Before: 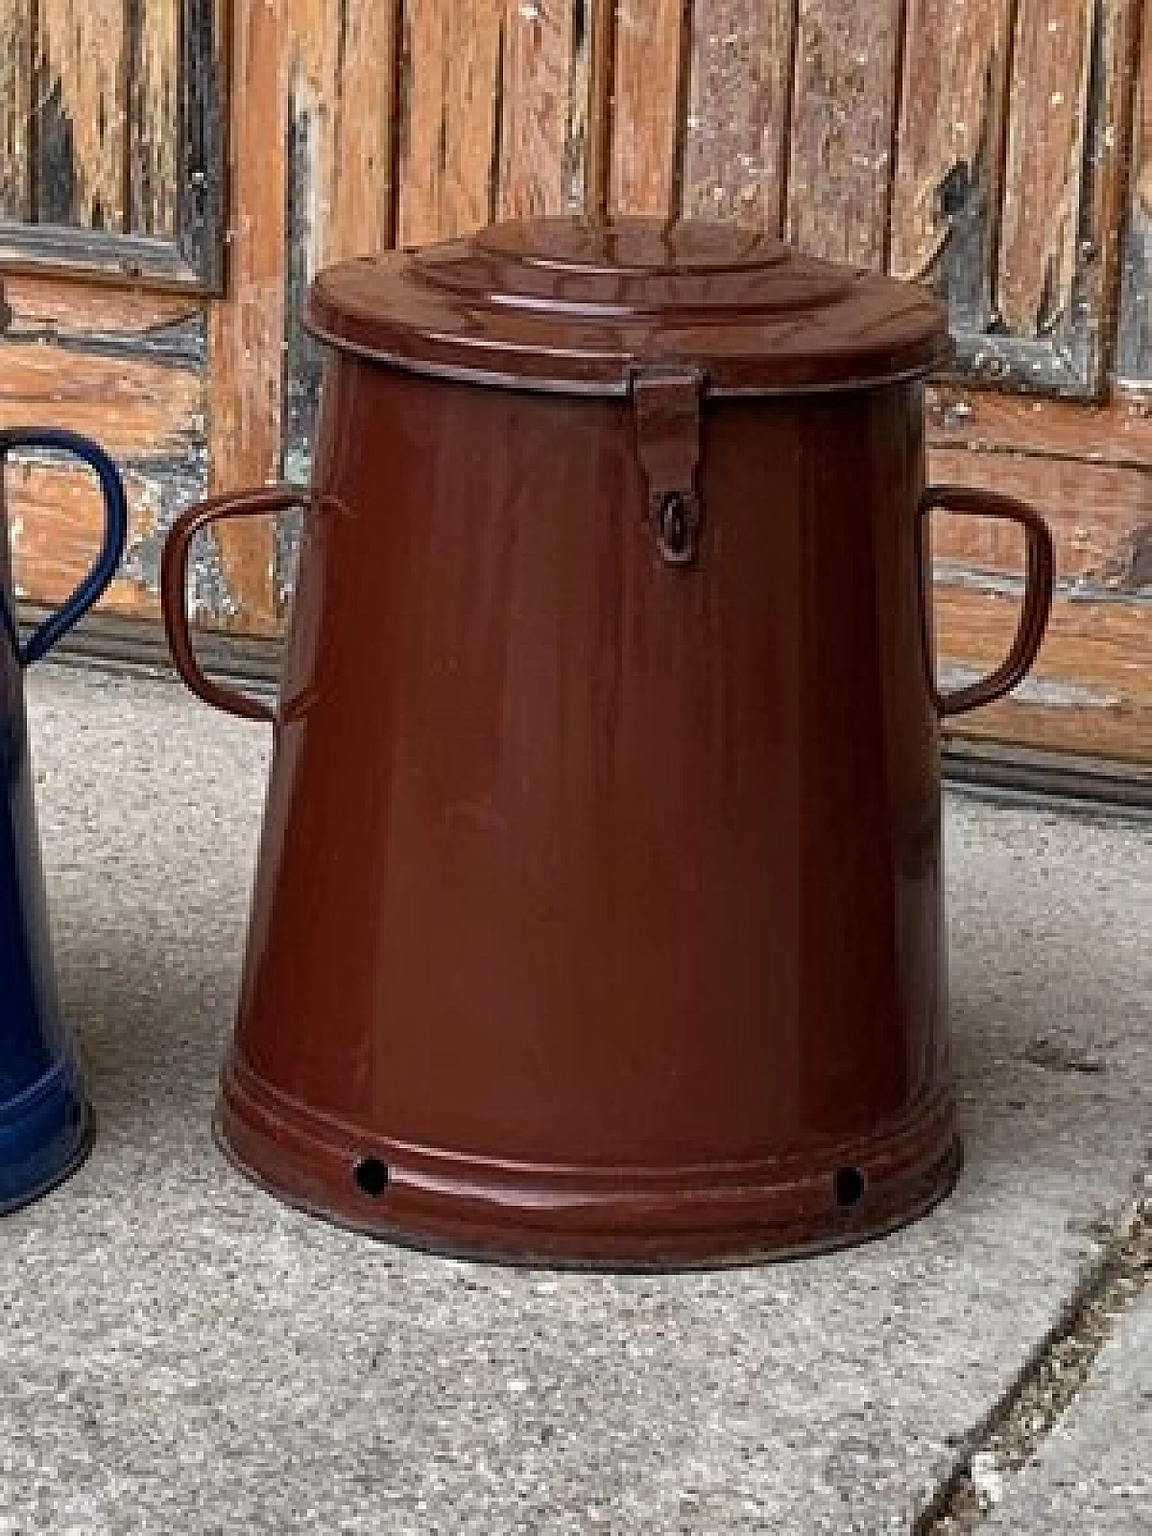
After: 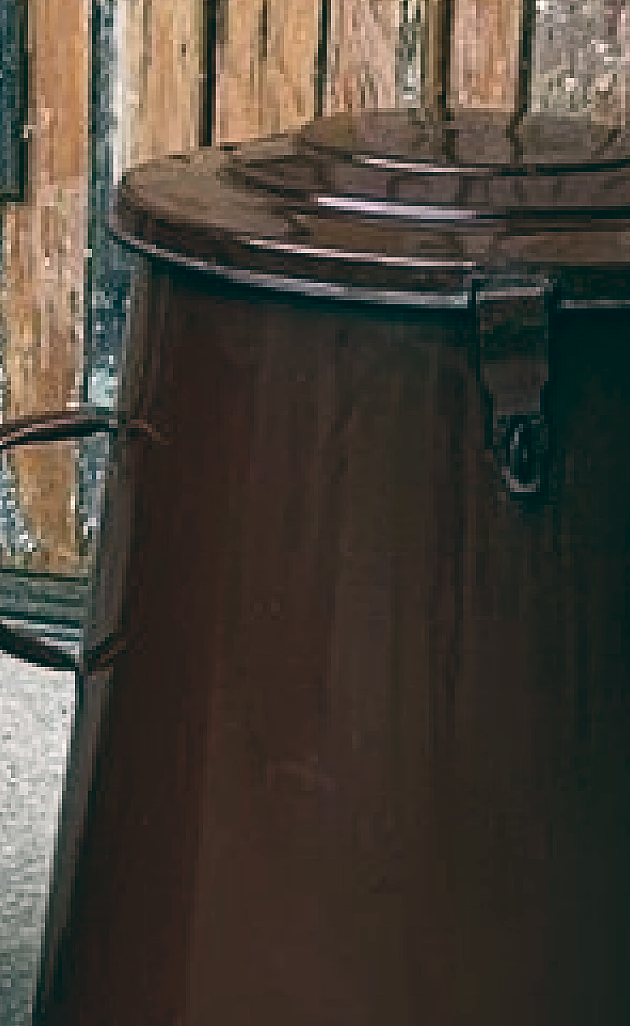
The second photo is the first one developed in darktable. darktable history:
white balance: red 0.924, blue 1.095
contrast brightness saturation: contrast 0.14
crop: left 17.835%, top 7.675%, right 32.881%, bottom 32.213%
color balance: lift [1.005, 0.99, 1.007, 1.01], gamma [1, 0.979, 1.011, 1.021], gain [0.923, 1.098, 1.025, 0.902], input saturation 90.45%, contrast 7.73%, output saturation 105.91%
